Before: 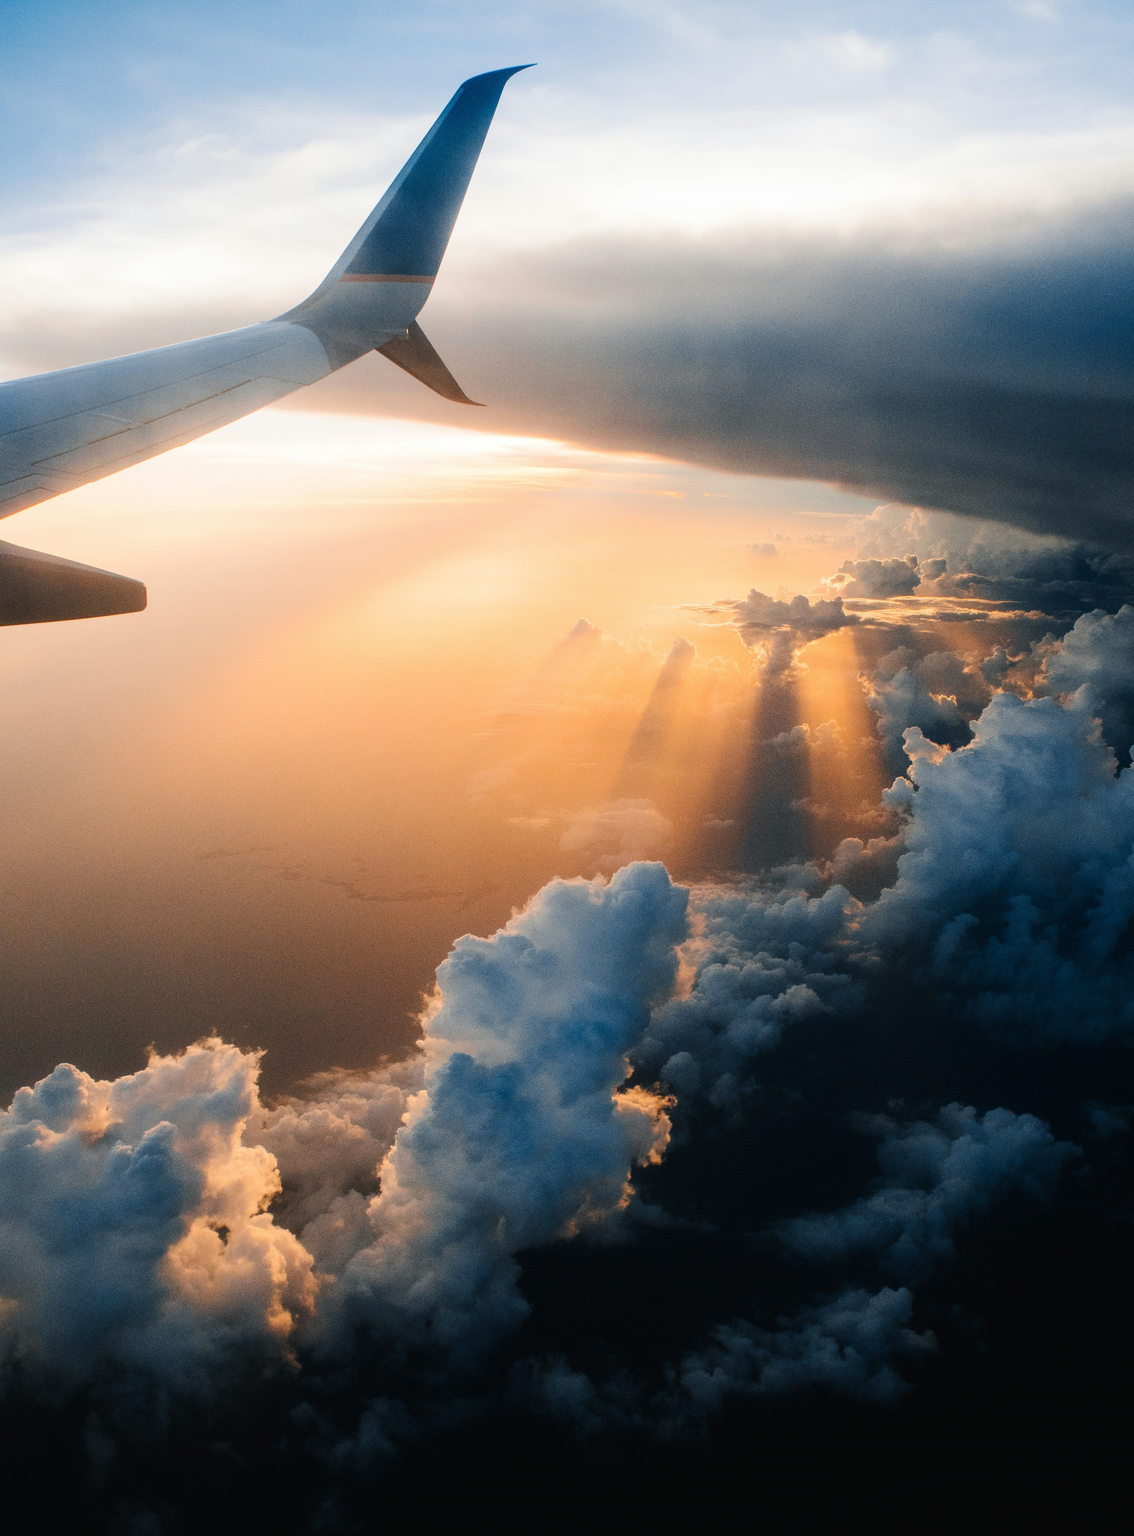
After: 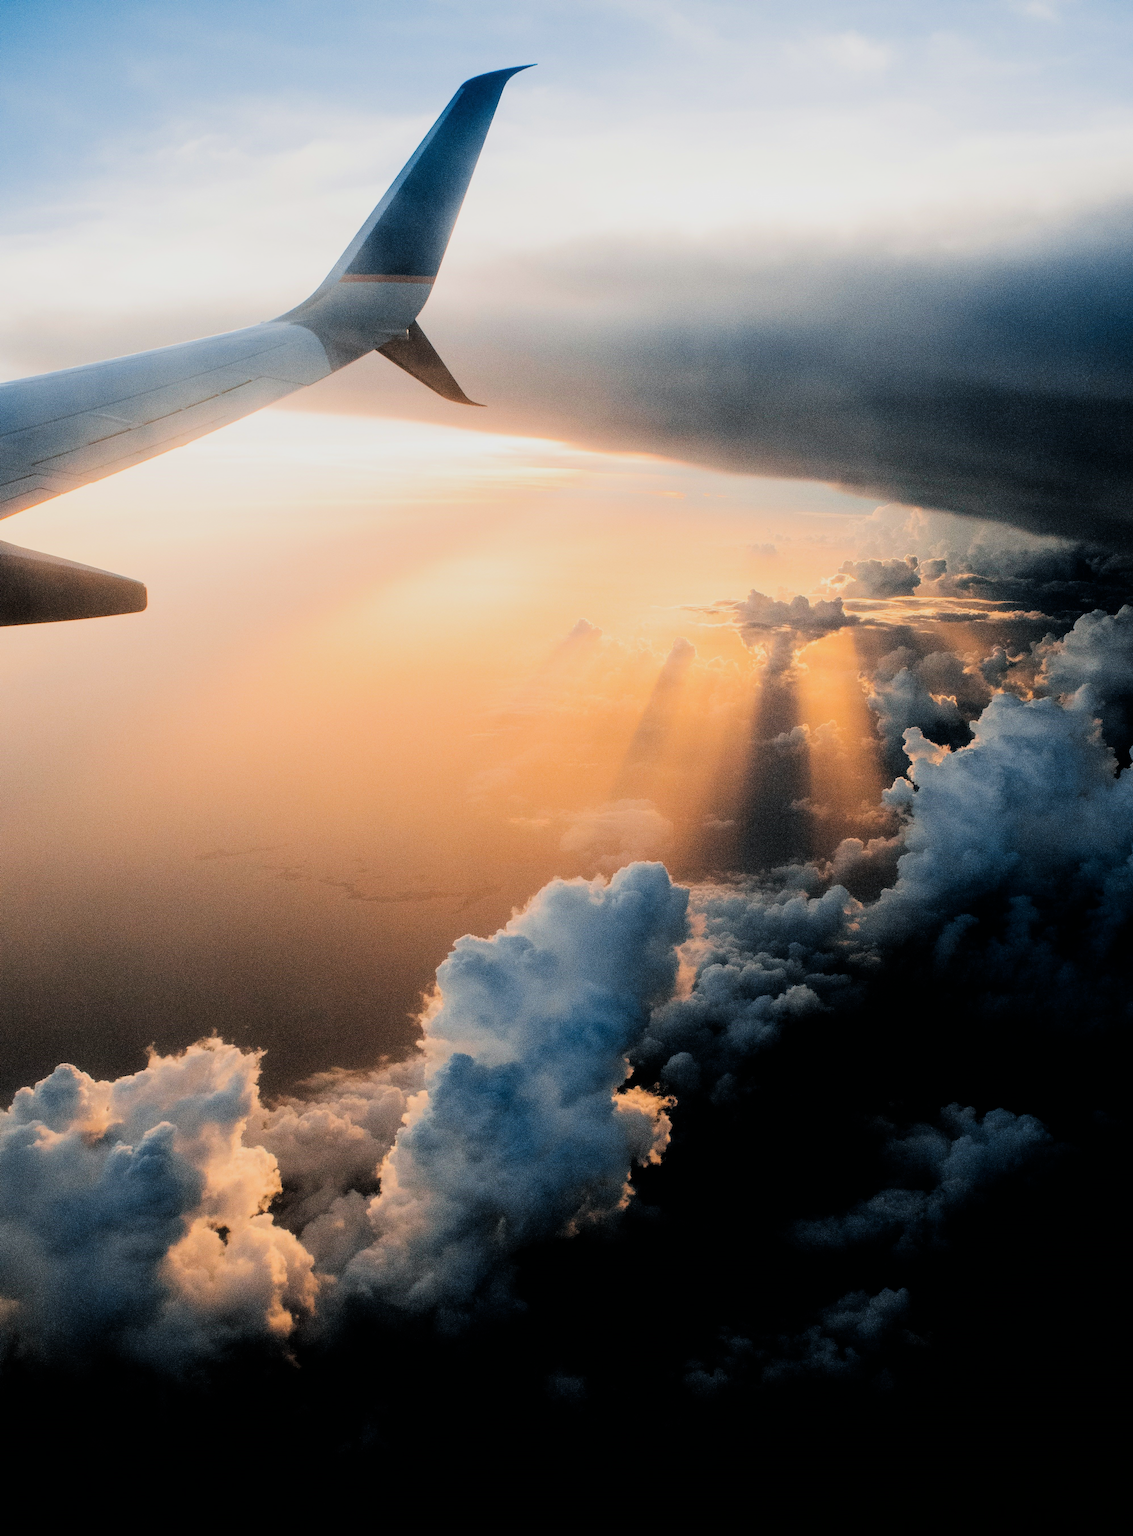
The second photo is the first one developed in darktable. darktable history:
color zones: curves: ch0 [(0.25, 0.5) (0.423, 0.5) (0.443, 0.5) (0.521, 0.756) (0.568, 0.5) (0.576, 0.5) (0.75, 0.5)]; ch1 [(0.25, 0.5) (0.423, 0.5) (0.443, 0.5) (0.539, 0.873) (0.624, 0.565) (0.631, 0.5) (0.75, 0.5)]
filmic rgb: black relative exposure -5 EV, hardness 2.88, contrast 1.4
